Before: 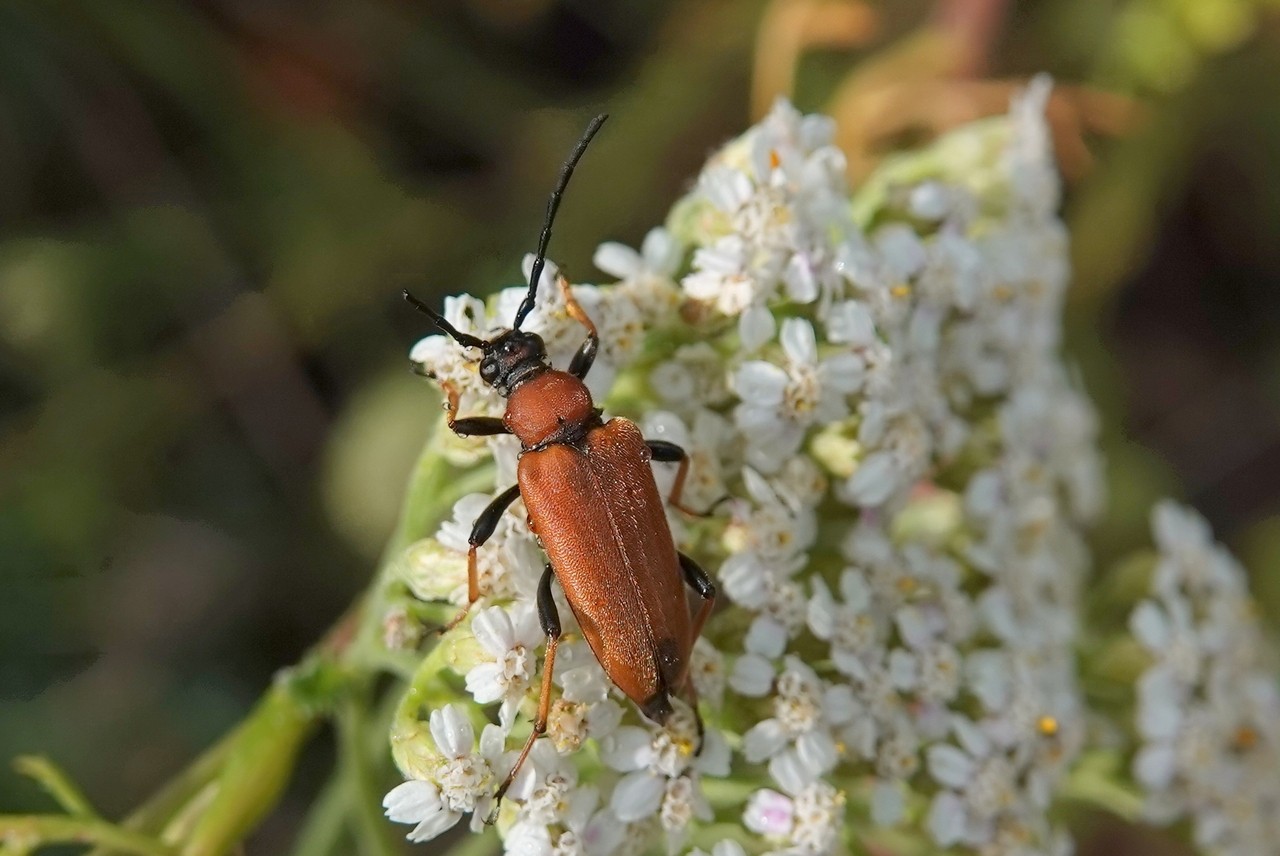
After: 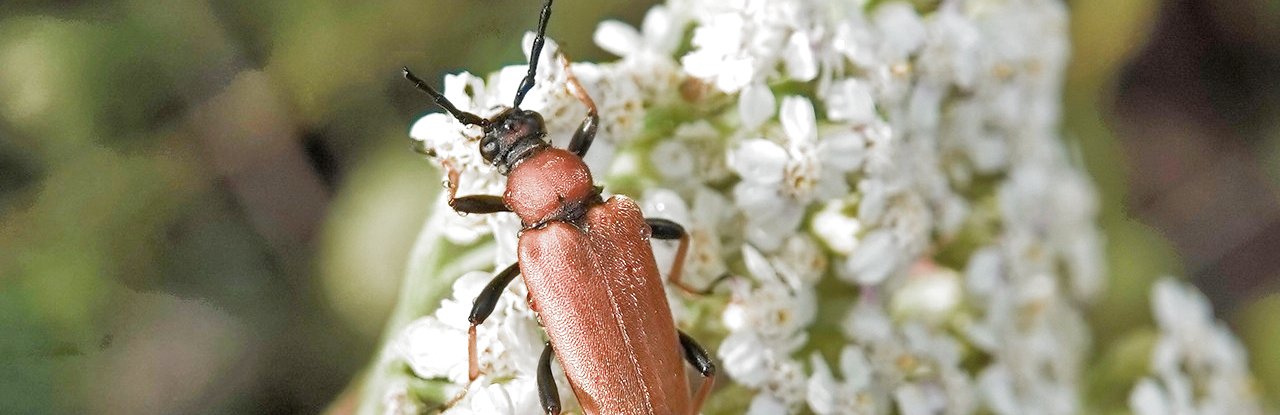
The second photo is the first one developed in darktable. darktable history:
exposure: black level correction 0, exposure 0.593 EV, compensate exposure bias true, compensate highlight preservation false
crop and rotate: top 26.012%, bottom 25.498%
tone equalizer: -7 EV 0.15 EV, -6 EV 0.583 EV, -5 EV 1.19 EV, -4 EV 1.35 EV, -3 EV 1.12 EV, -2 EV 0.6 EV, -1 EV 0.154 EV
filmic rgb: black relative exposure -8.03 EV, white relative exposure 2.37 EV, hardness 6.65, color science v5 (2021), contrast in shadows safe, contrast in highlights safe
